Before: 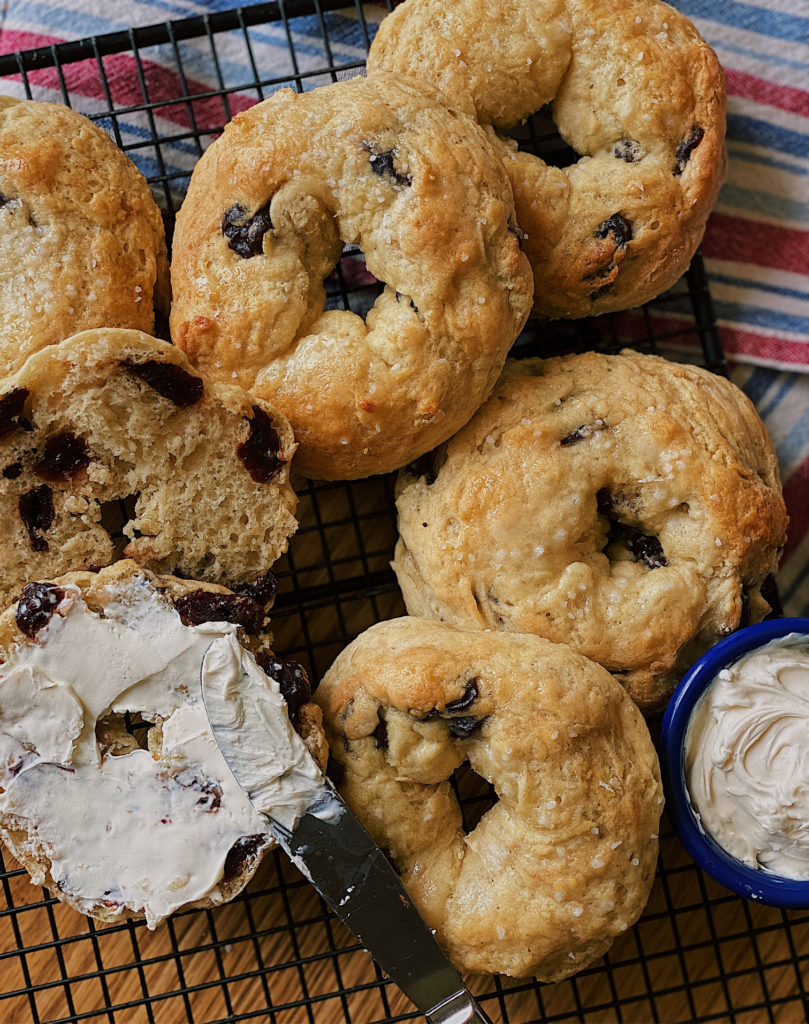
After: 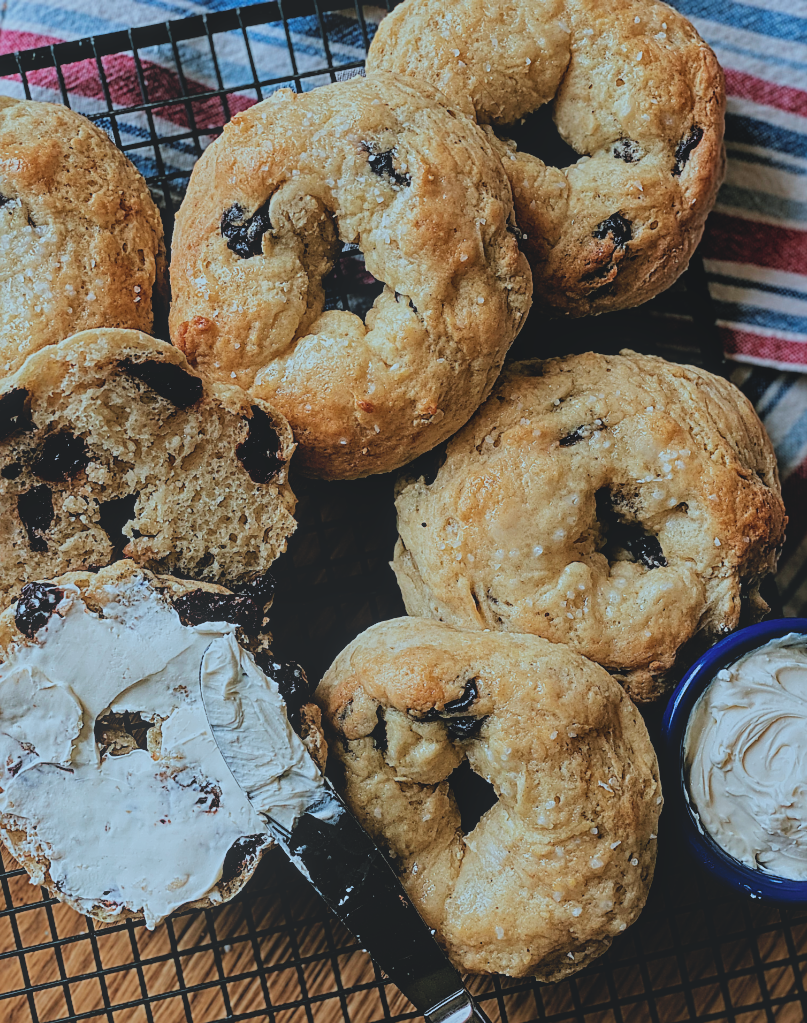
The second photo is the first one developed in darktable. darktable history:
local contrast: highlights 48%, shadows 0%, detail 100%
crop and rotate: left 0.126%
color correction: highlights a* -10.69, highlights b* -19.19
filmic rgb: black relative exposure -5 EV, hardness 2.88, contrast 1.3, highlights saturation mix -30%
bloom: size 40%
sharpen: on, module defaults
